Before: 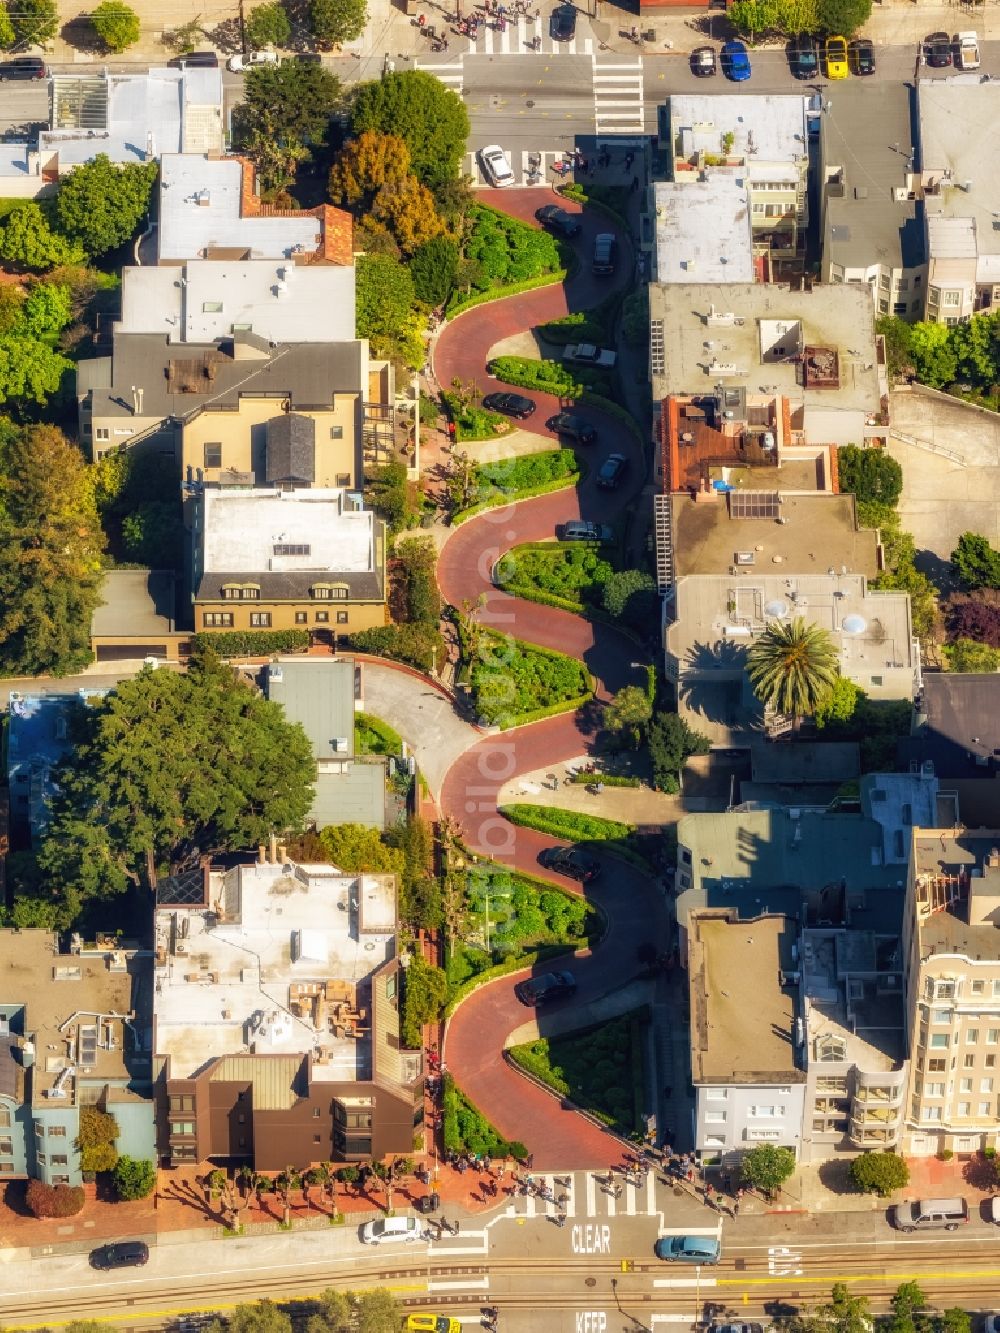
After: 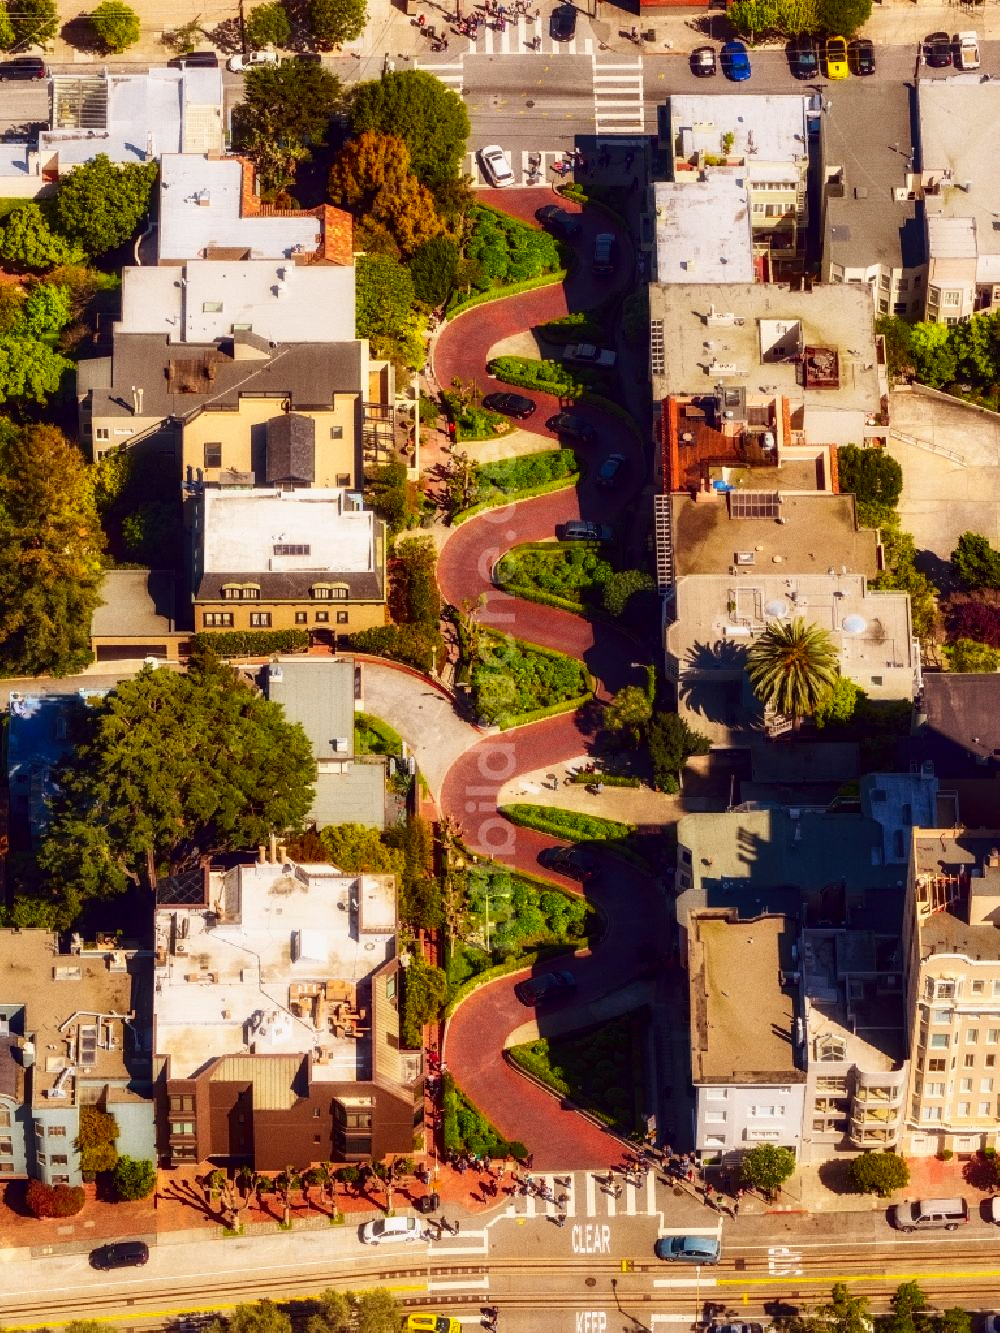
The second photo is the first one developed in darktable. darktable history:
exposure: exposure -0.153 EV, compensate highlight preservation false
contrast brightness saturation: contrast 0.21, brightness -0.11, saturation 0.21
rgb levels: mode RGB, independent channels, levels [[0, 0.474, 1], [0, 0.5, 1], [0, 0.5, 1]]
grain: coarseness 0.09 ISO
